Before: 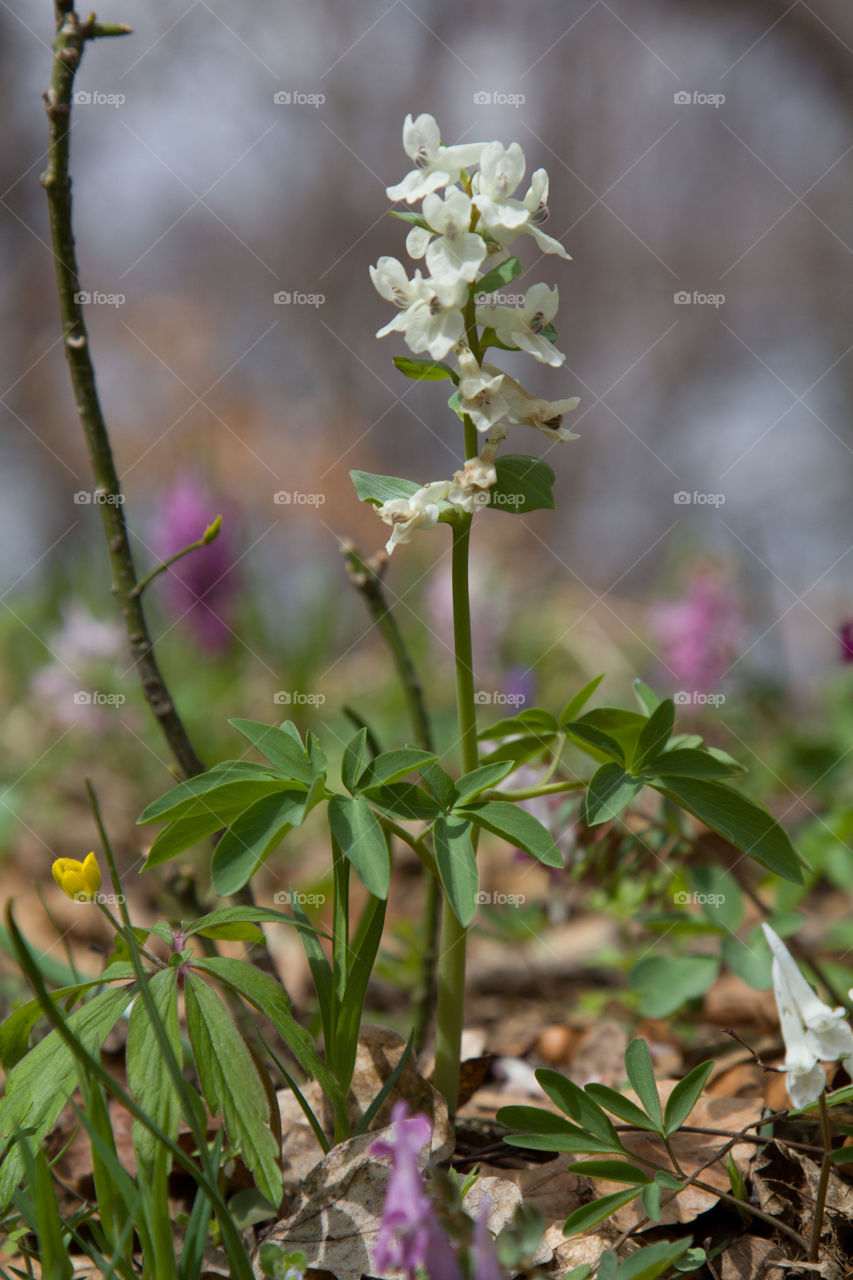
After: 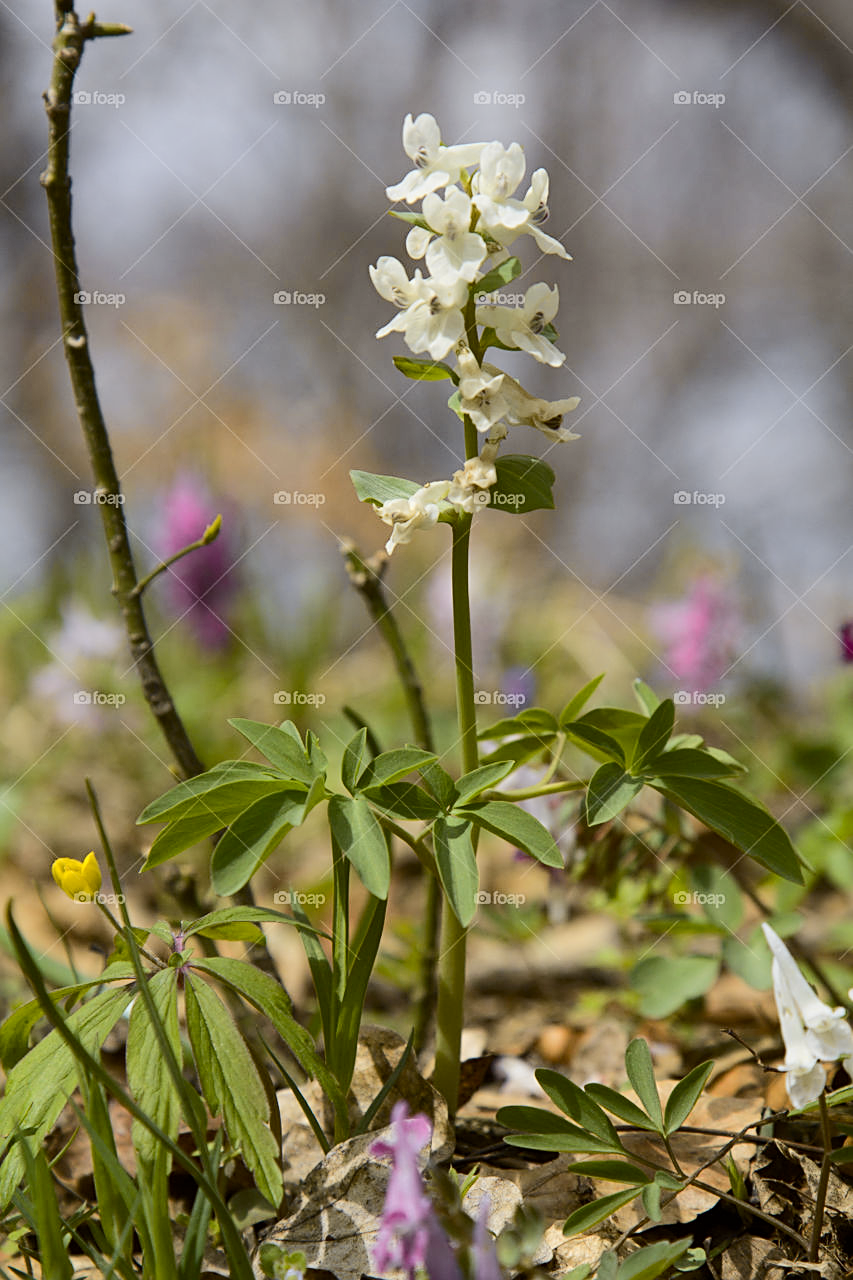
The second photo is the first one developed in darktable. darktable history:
sharpen: on, module defaults
tone curve: curves: ch0 [(0, 0) (0.239, 0.248) (0.508, 0.606) (0.828, 0.878) (1, 1)]; ch1 [(0, 0) (0.401, 0.42) (0.45, 0.464) (0.492, 0.498) (0.511, 0.507) (0.561, 0.549) (0.688, 0.726) (1, 1)]; ch2 [(0, 0) (0.411, 0.433) (0.5, 0.504) (0.545, 0.574) (1, 1)], color space Lab, independent channels, preserve colors none
